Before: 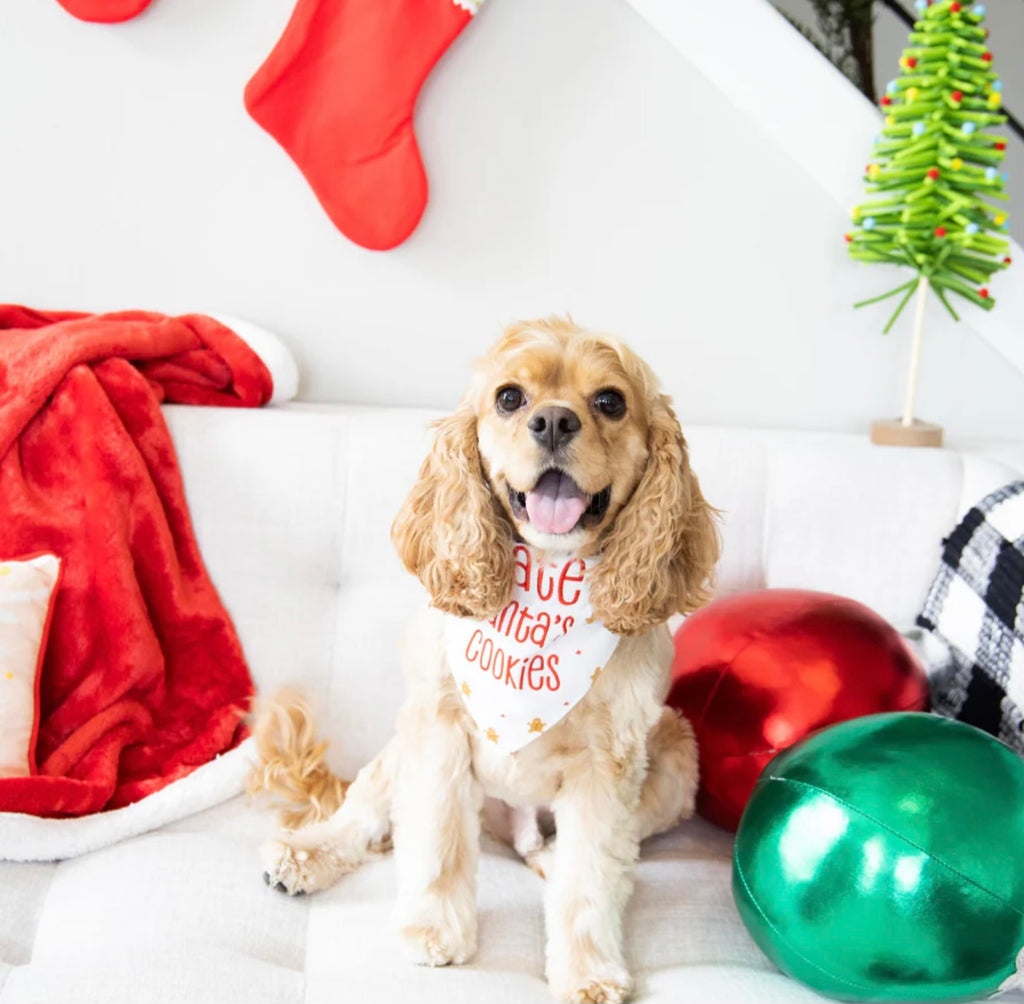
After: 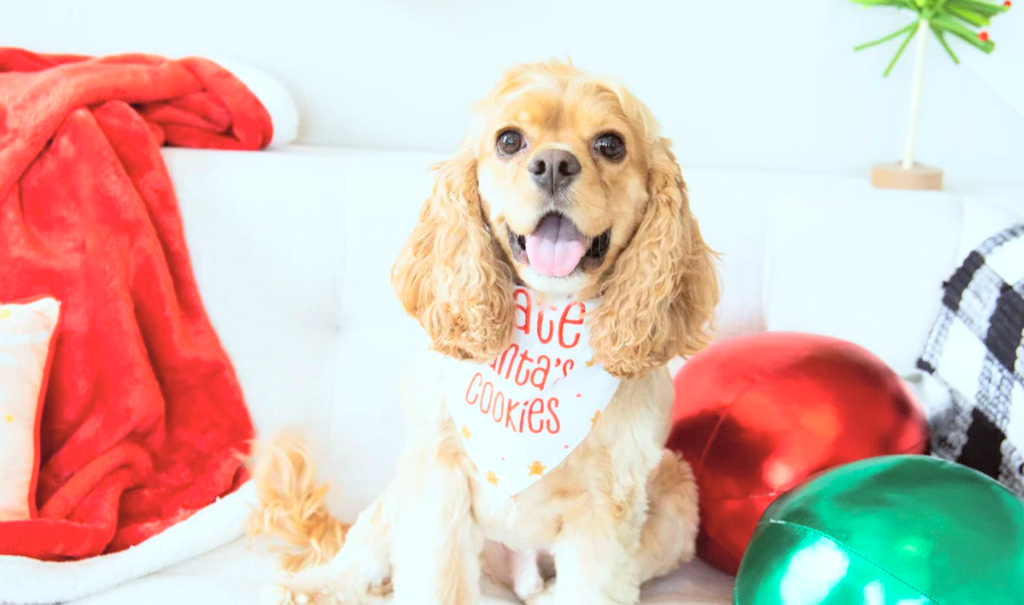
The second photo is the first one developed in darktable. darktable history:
contrast brightness saturation: contrast 0.101, brightness 0.305, saturation 0.141
crop and rotate: top 25.634%, bottom 14.034%
color correction: highlights a* -4.86, highlights b* -4.3, shadows a* 3.88, shadows b* 4.12
